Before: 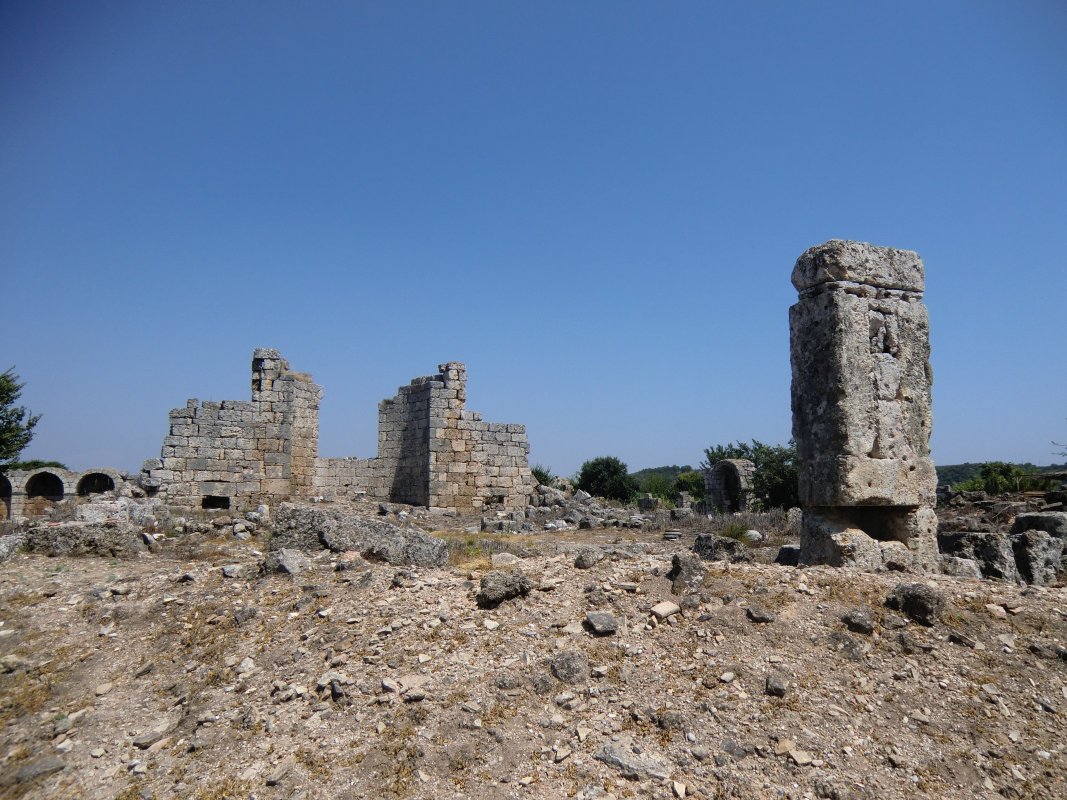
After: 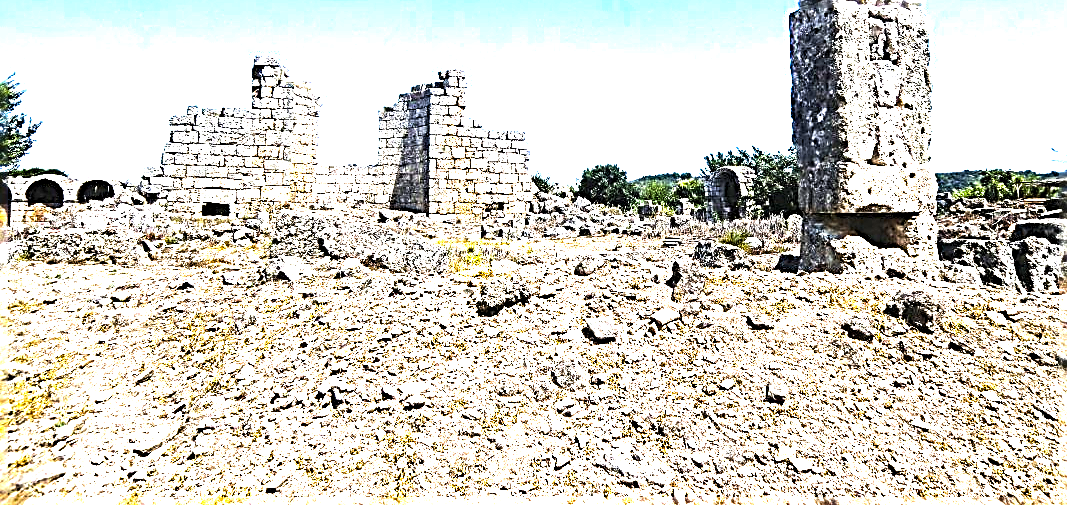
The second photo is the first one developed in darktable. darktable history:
exposure: black level correction 0, exposure 1.741 EV, compensate highlight preservation false
sharpen: radius 3.181, amount 1.742
color balance rgb: perceptual saturation grading › global saturation 31.012%, perceptual brilliance grading › highlights 47.811%, perceptual brilliance grading › mid-tones 22.921%, perceptual brilliance grading › shadows -5.763%, global vibrance 20.849%
crop and rotate: top 36.818%
